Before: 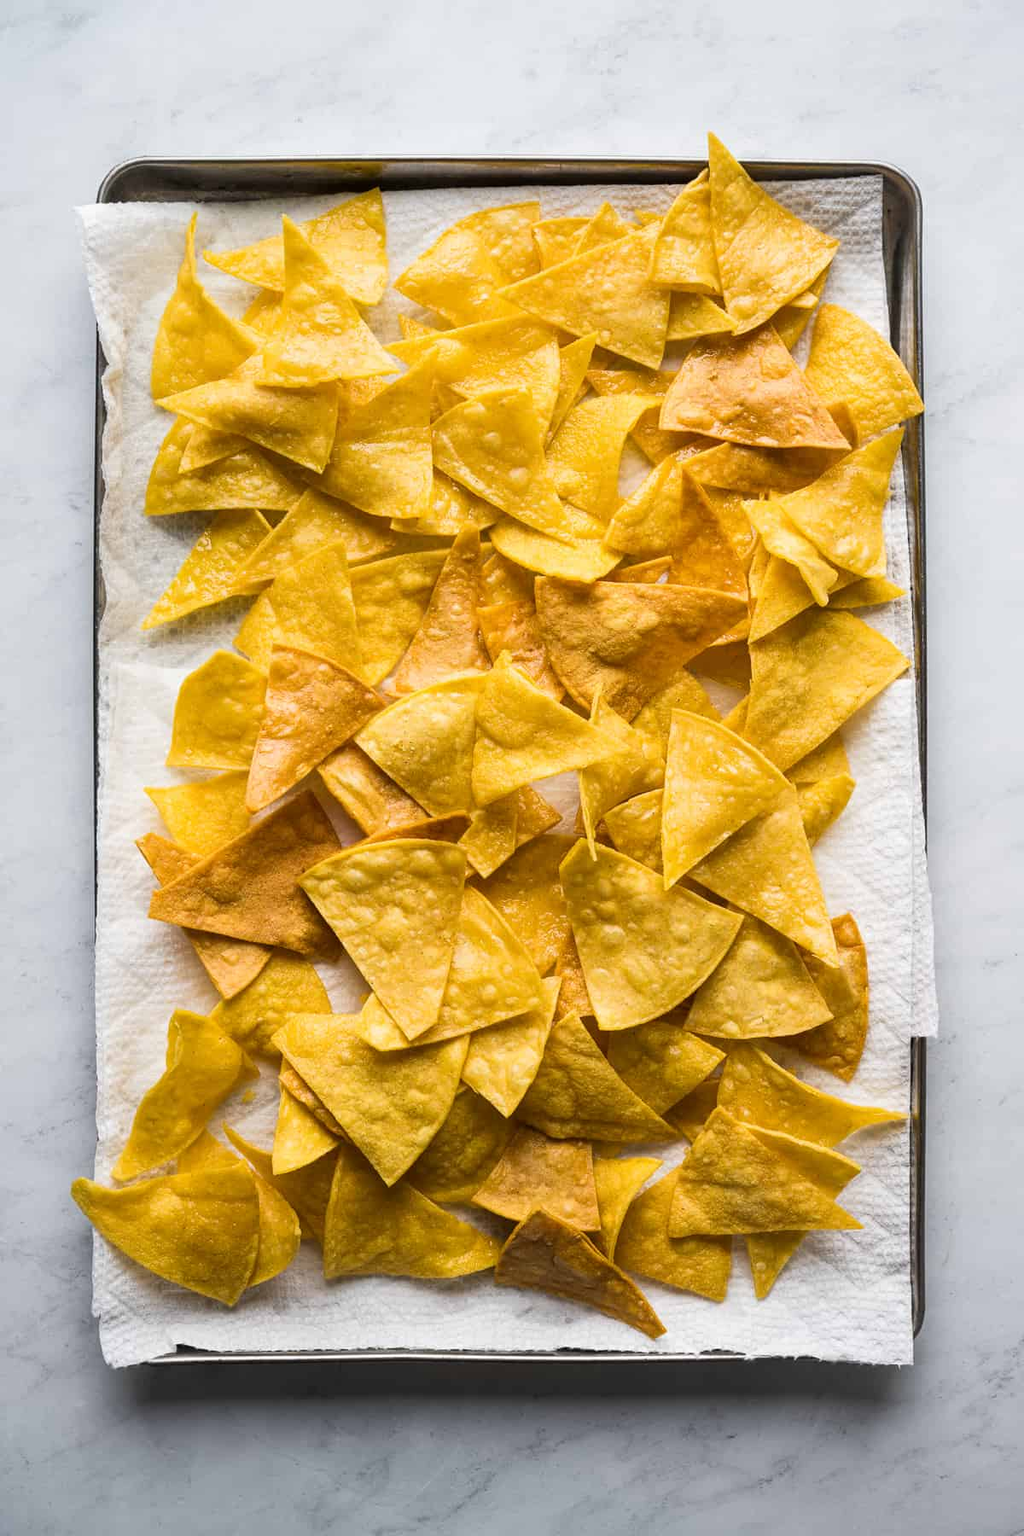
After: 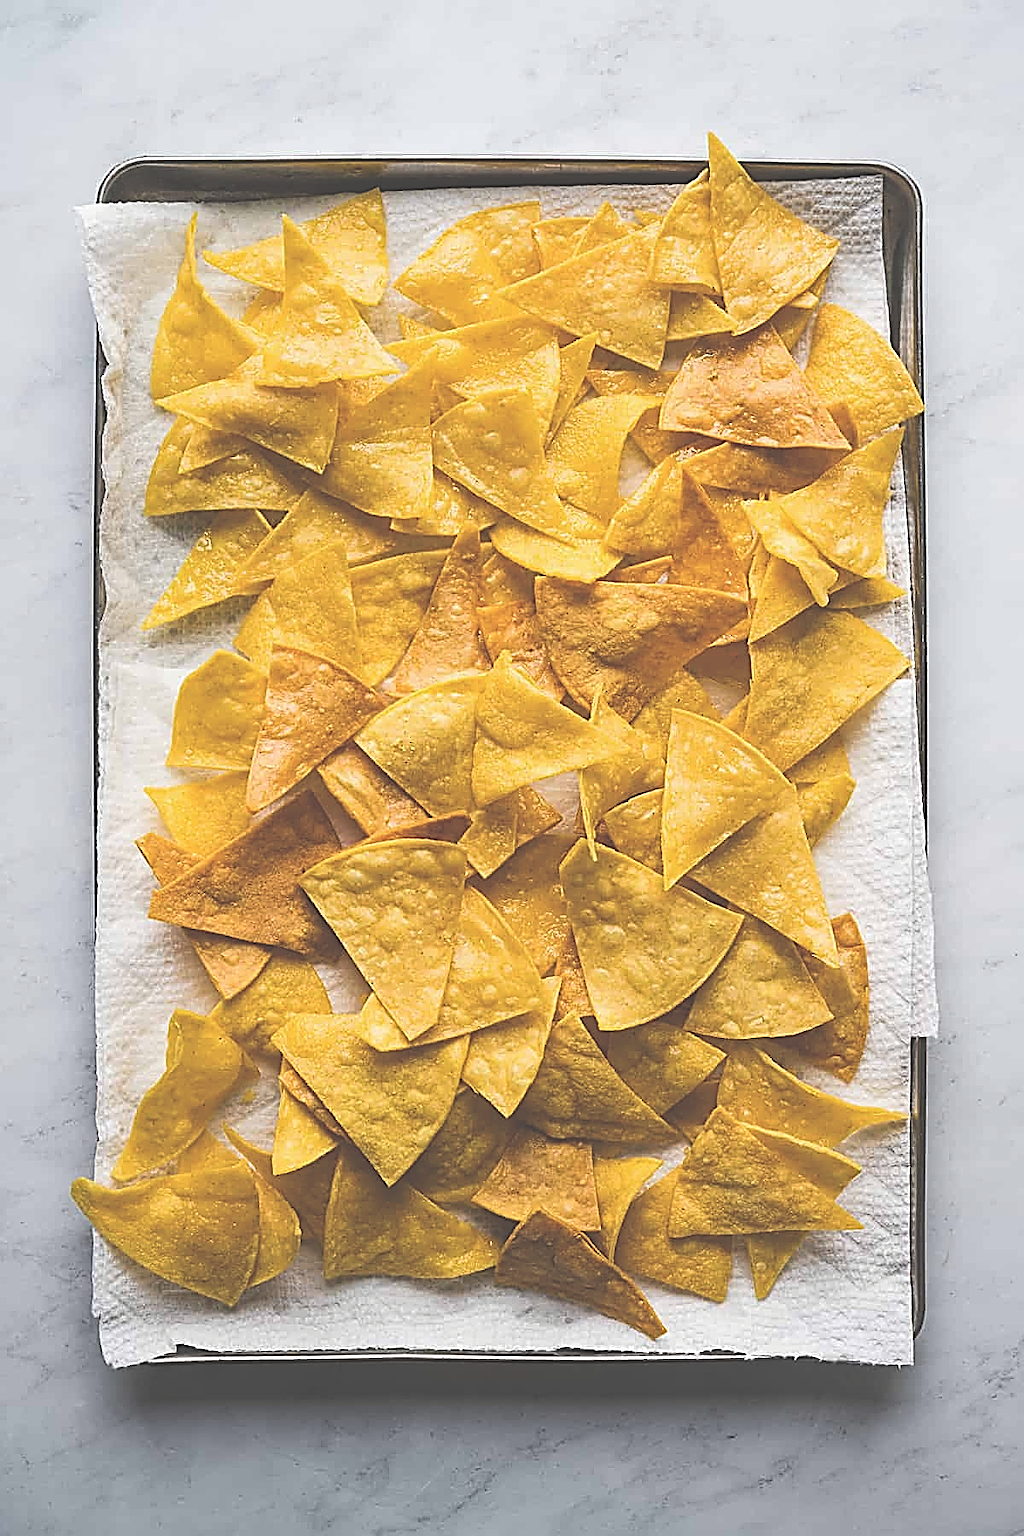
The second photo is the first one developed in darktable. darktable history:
exposure: black level correction -0.062, exposure -0.05 EV, compensate highlight preservation false
sharpen: amount 1.85
haze removal: adaptive false
